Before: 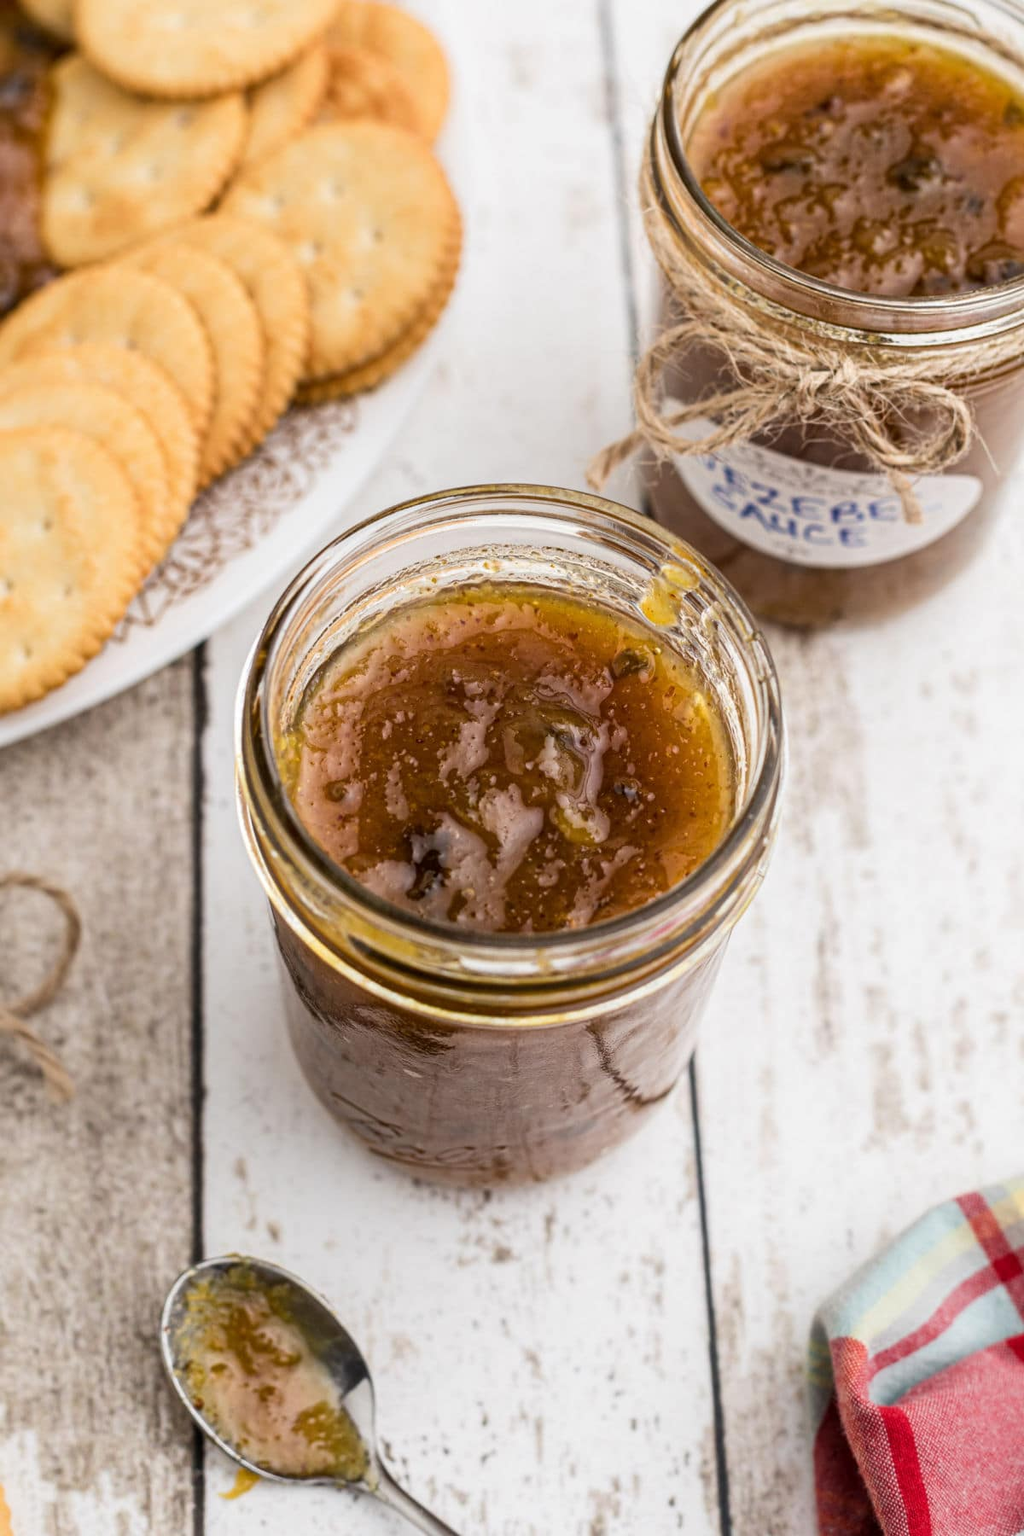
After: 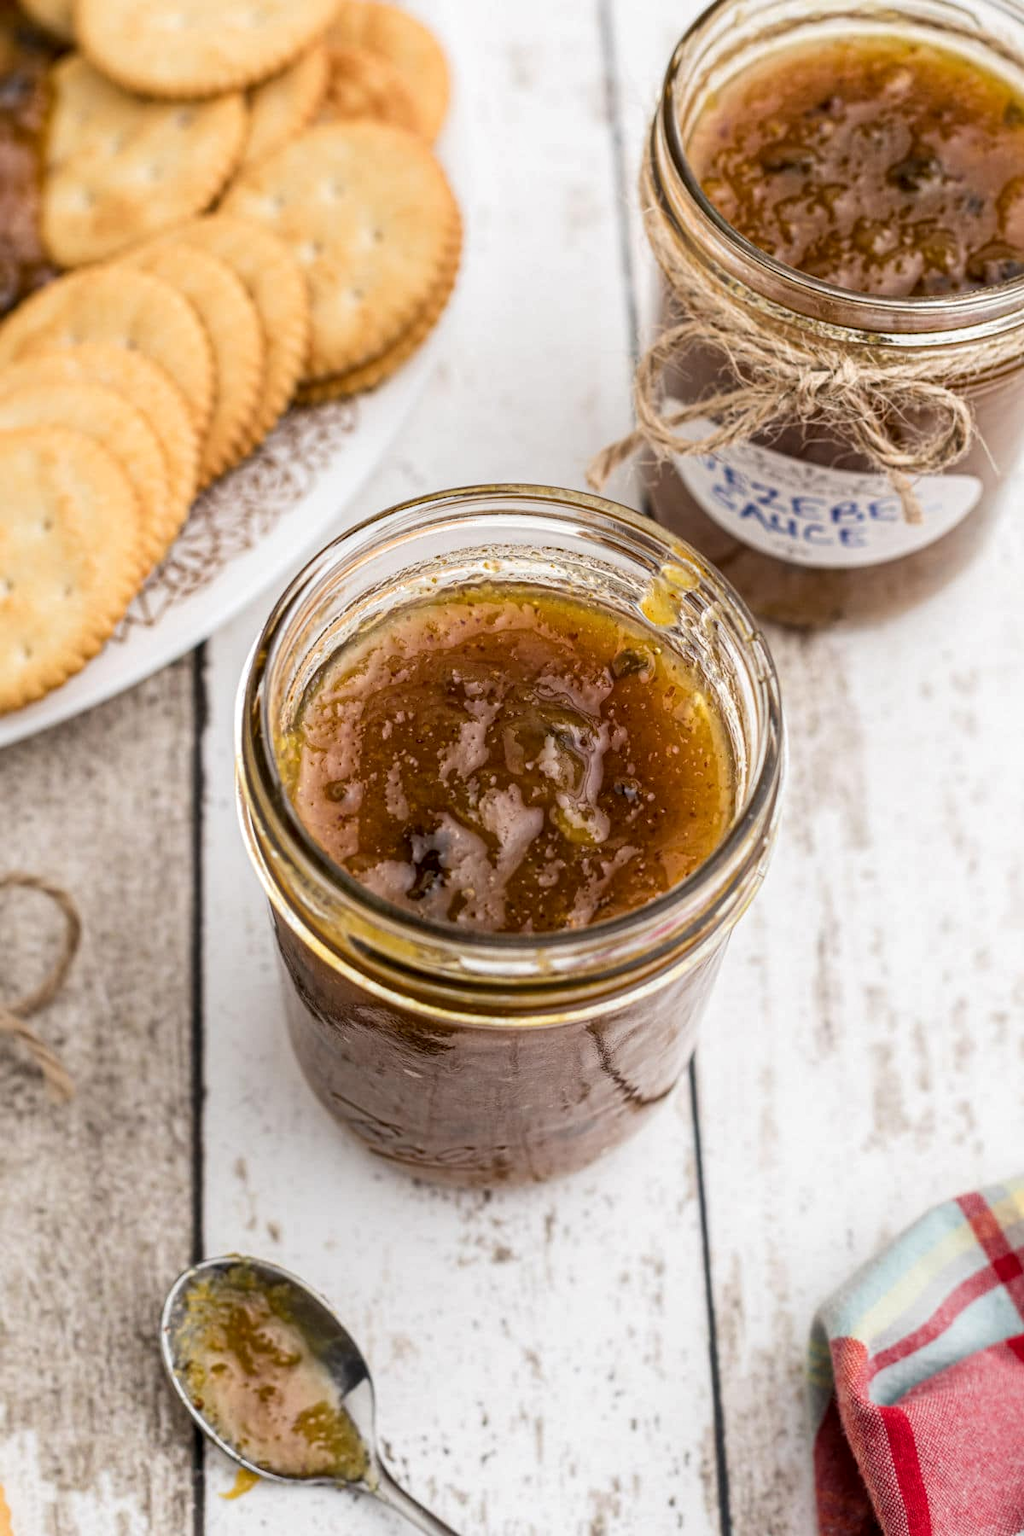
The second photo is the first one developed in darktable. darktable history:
local contrast: highlights 106%, shadows 103%, detail 119%, midtone range 0.2
